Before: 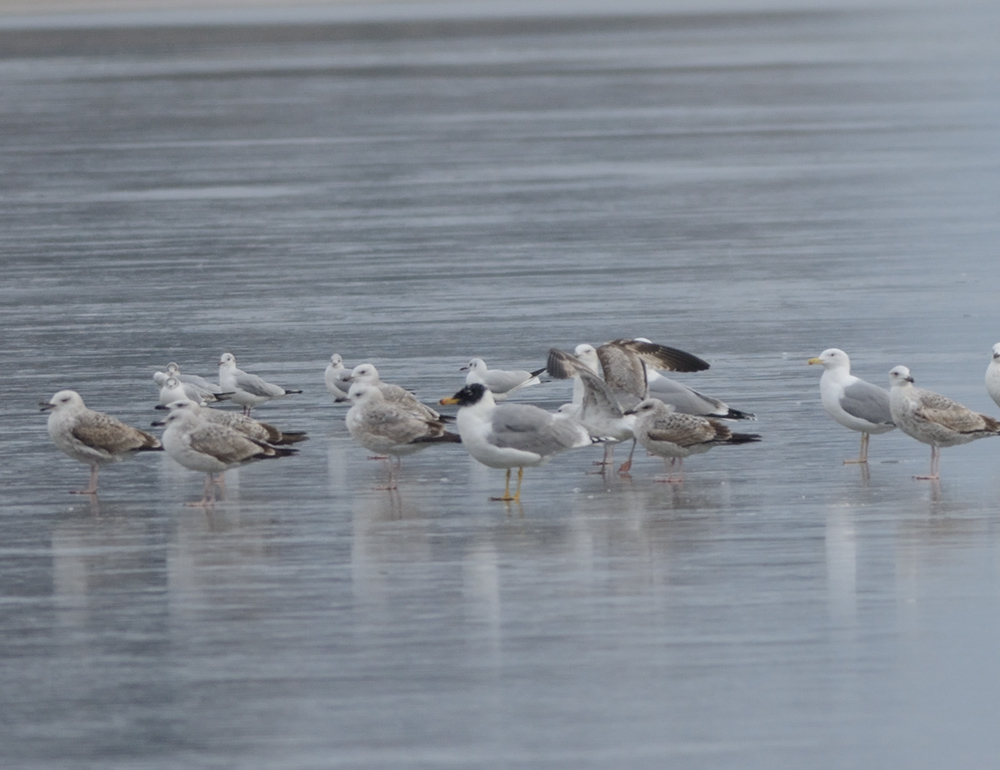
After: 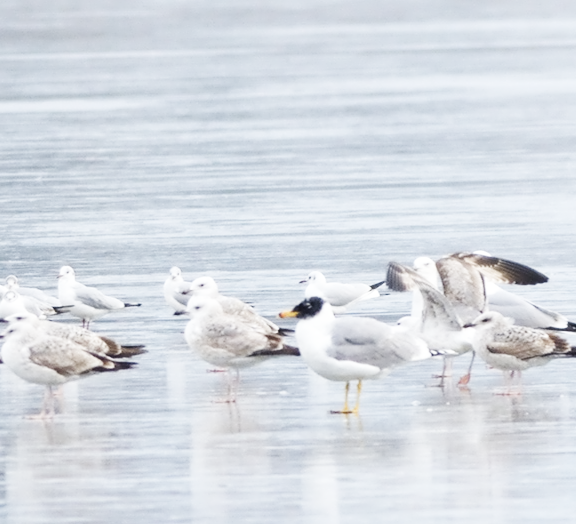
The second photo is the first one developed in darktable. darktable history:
crop: left 16.18%, top 11.363%, right 26.134%, bottom 20.577%
contrast equalizer: y [[0.5 ×6], [0.5 ×6], [0.5 ×6], [0, 0.033, 0.067, 0.1, 0.133, 0.167], [0, 0.05, 0.1, 0.15, 0.2, 0.25]], mix 0.28
base curve: curves: ch0 [(0, 0.003) (0.001, 0.002) (0.006, 0.004) (0.02, 0.022) (0.048, 0.086) (0.094, 0.234) (0.162, 0.431) (0.258, 0.629) (0.385, 0.8) (0.548, 0.918) (0.751, 0.988) (1, 1)], preserve colors none
exposure: black level correction 0, exposure 0.498 EV, compensate highlight preservation false
